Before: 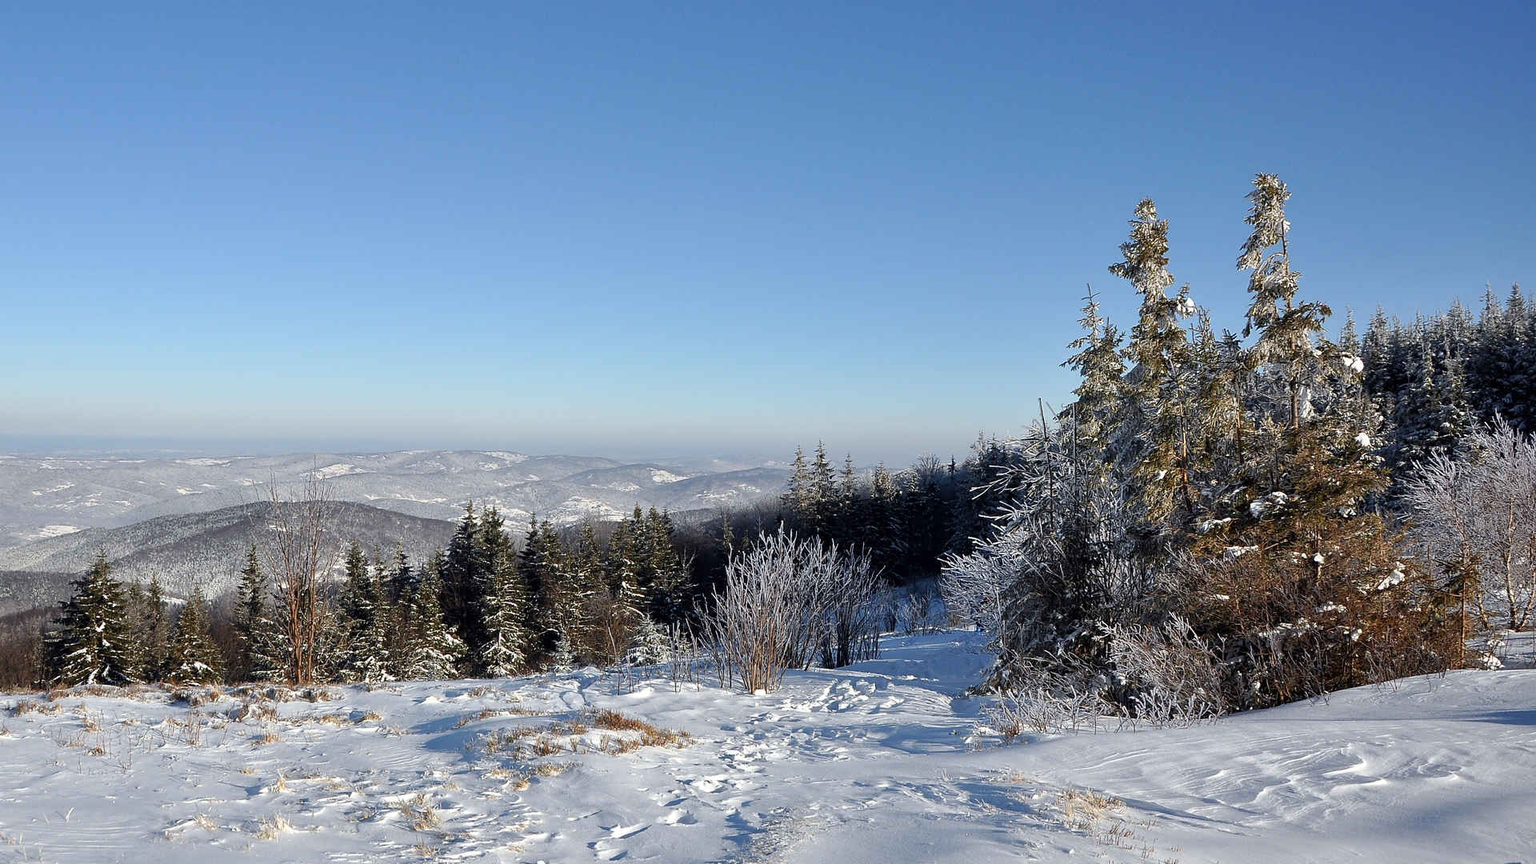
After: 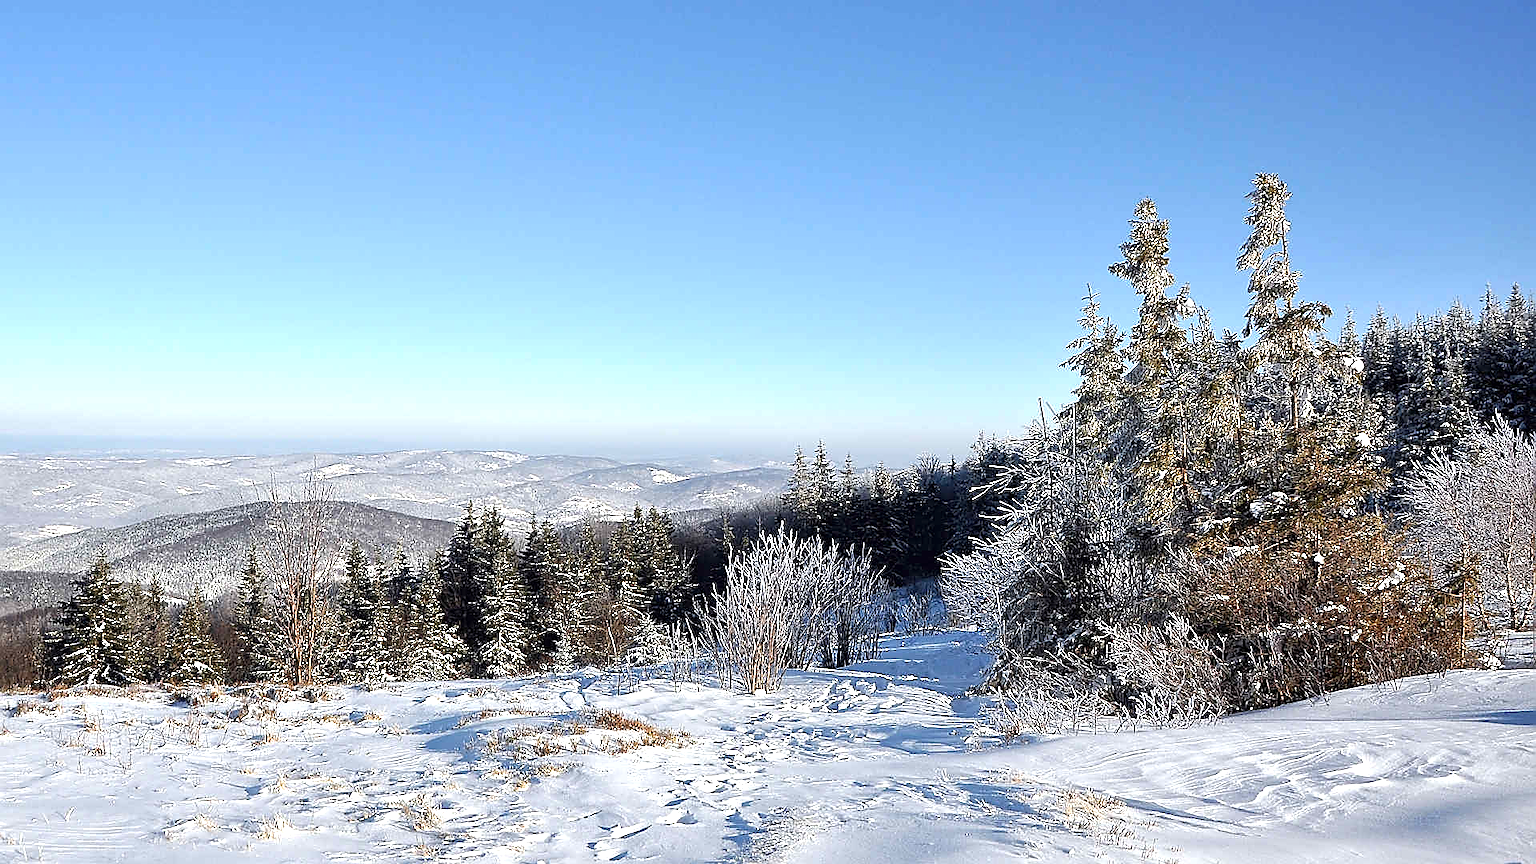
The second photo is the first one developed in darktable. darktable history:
sharpen: radius 1.425, amount 1.233, threshold 0.707
exposure: black level correction 0, exposure 0.694 EV, compensate highlight preservation false
